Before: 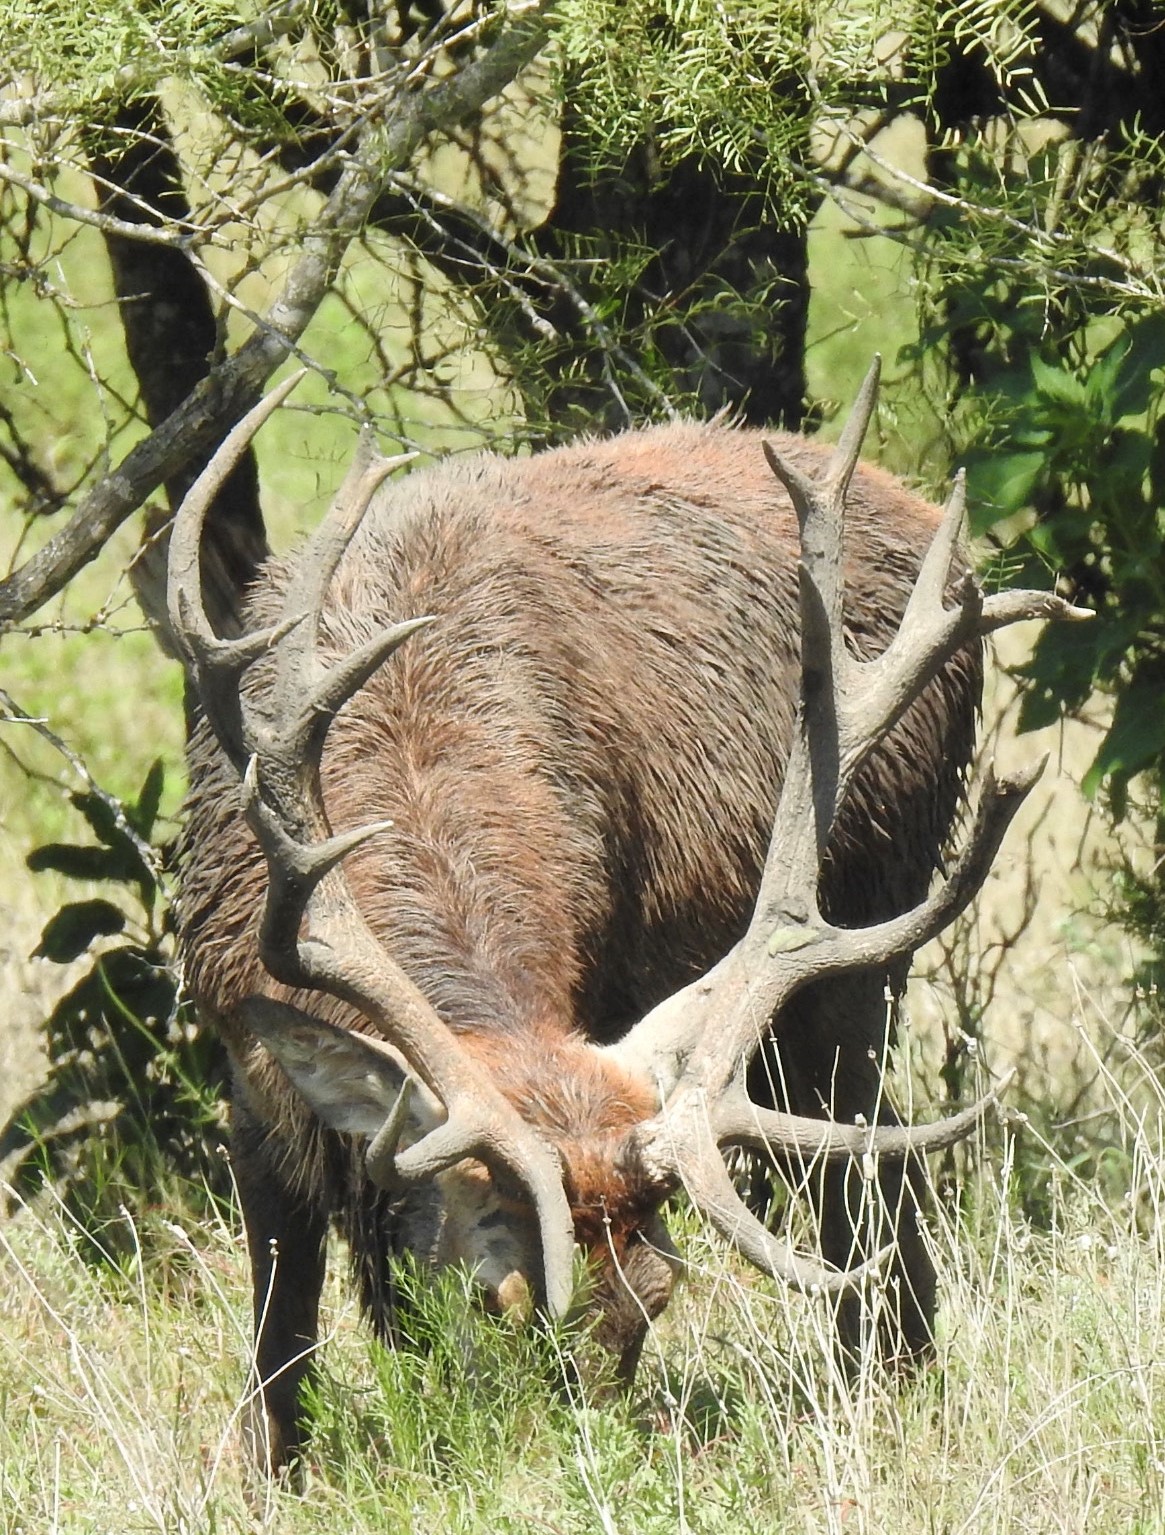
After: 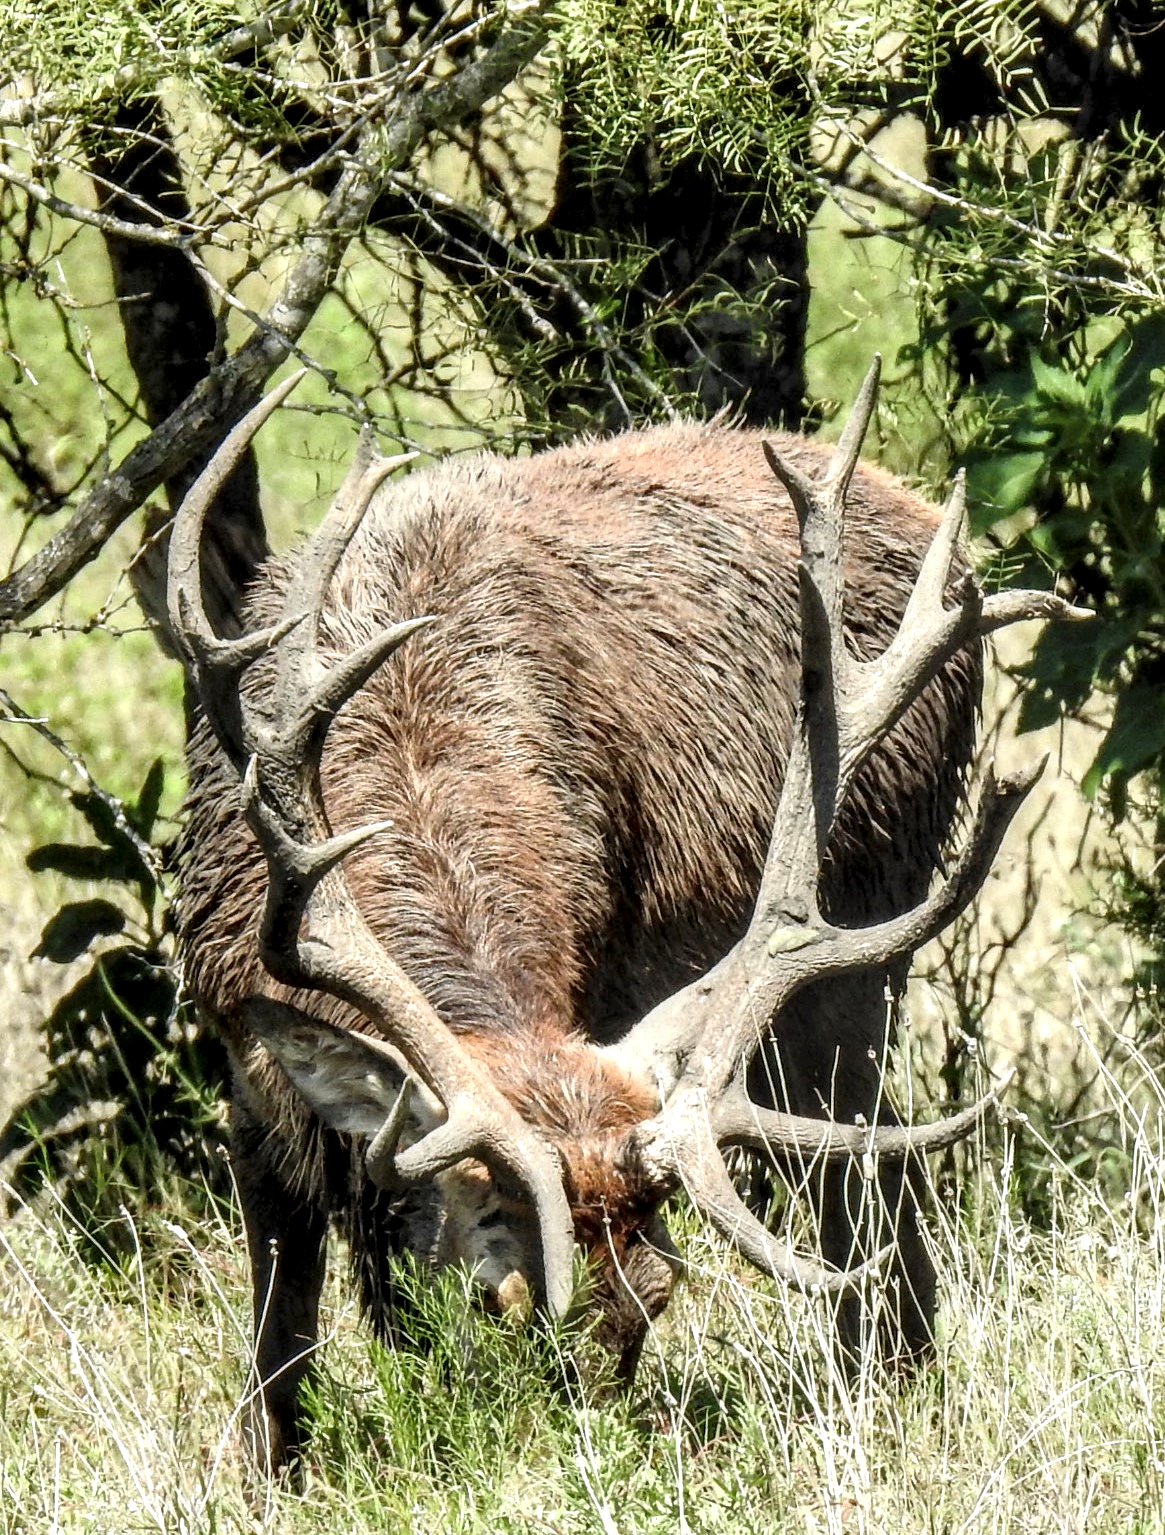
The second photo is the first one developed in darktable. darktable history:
local contrast: highlights 16%, detail 188%
